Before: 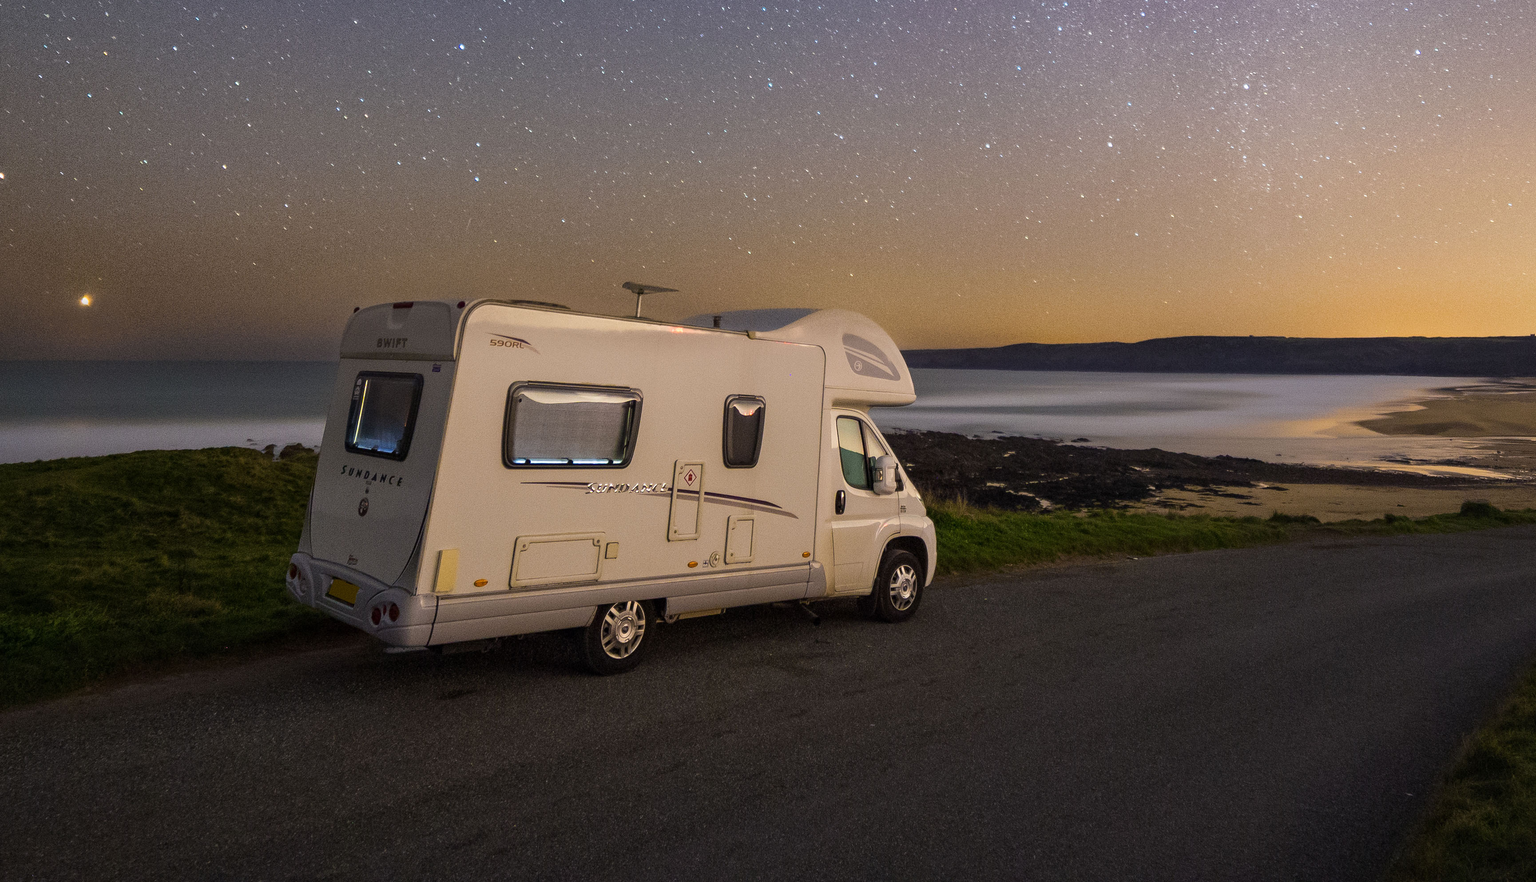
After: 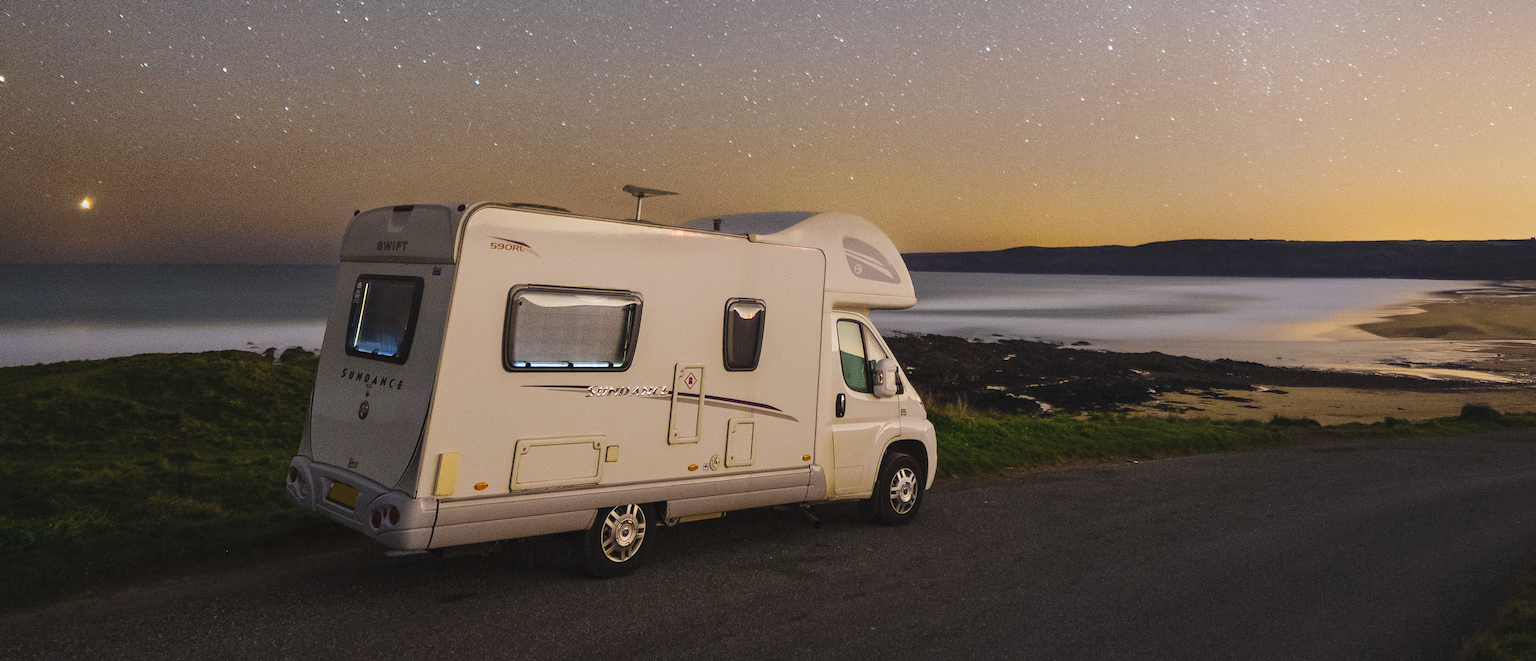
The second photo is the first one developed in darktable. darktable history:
crop: top 11.038%, bottom 13.962%
tone curve: curves: ch0 [(0, 0) (0.003, 0.054) (0.011, 0.058) (0.025, 0.069) (0.044, 0.087) (0.069, 0.1) (0.1, 0.123) (0.136, 0.152) (0.177, 0.183) (0.224, 0.234) (0.277, 0.291) (0.335, 0.367) (0.399, 0.441) (0.468, 0.524) (0.543, 0.6) (0.623, 0.673) (0.709, 0.744) (0.801, 0.812) (0.898, 0.89) (1, 1)], preserve colors none
